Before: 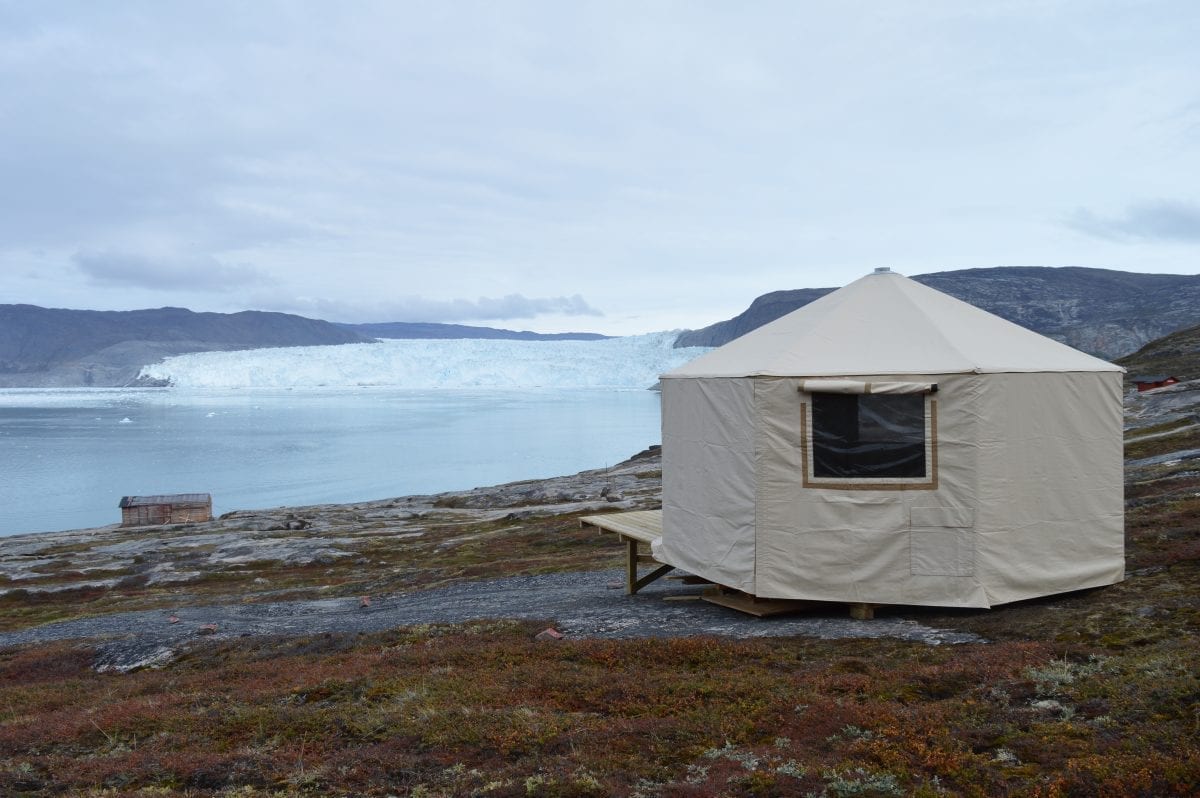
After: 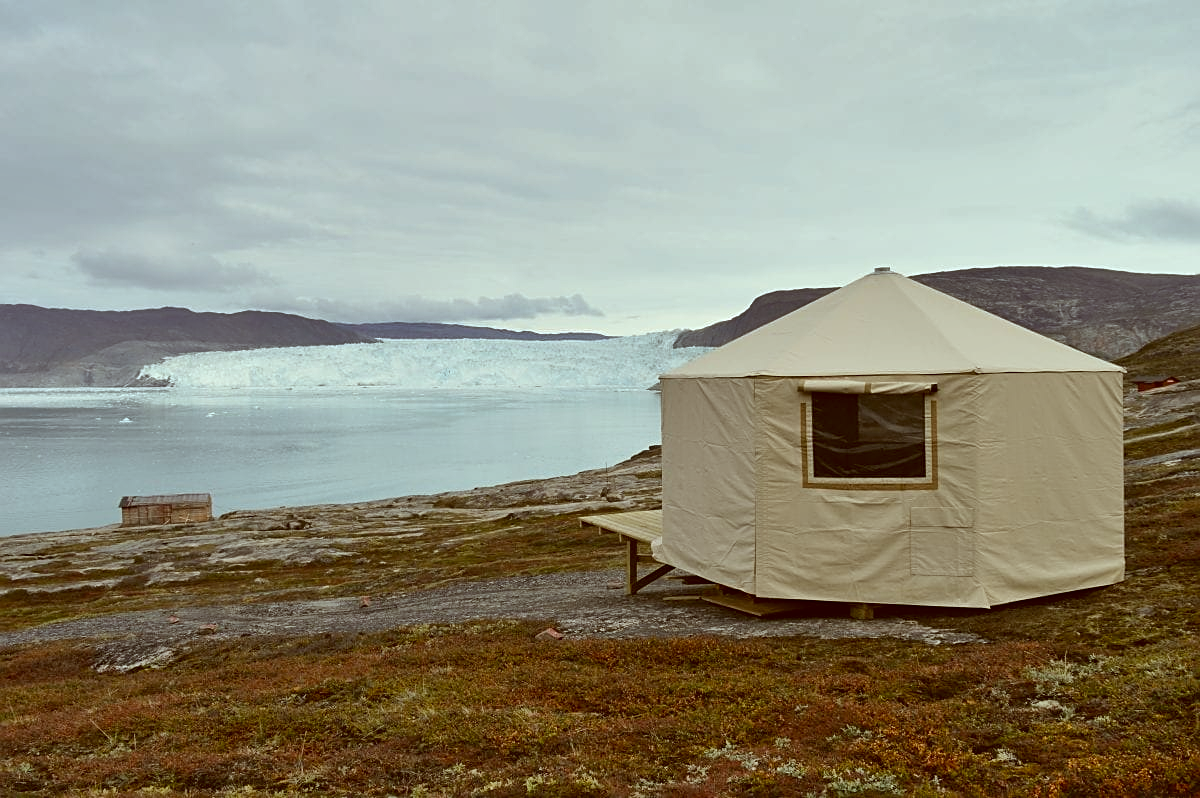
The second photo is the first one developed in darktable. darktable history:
sharpen: on, module defaults
shadows and highlights: soften with gaussian
color correction: highlights a* -5.47, highlights b* 9.8, shadows a* 9.38, shadows b* 24.34
